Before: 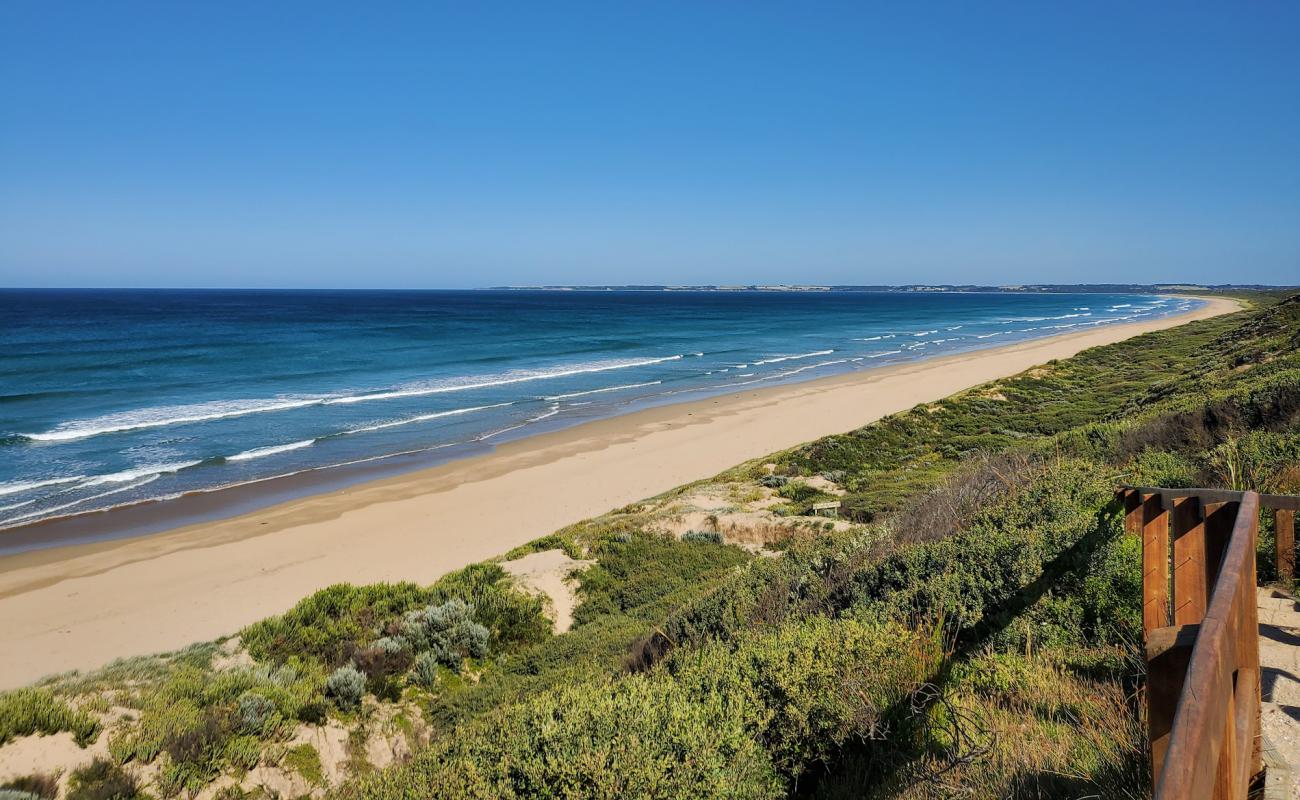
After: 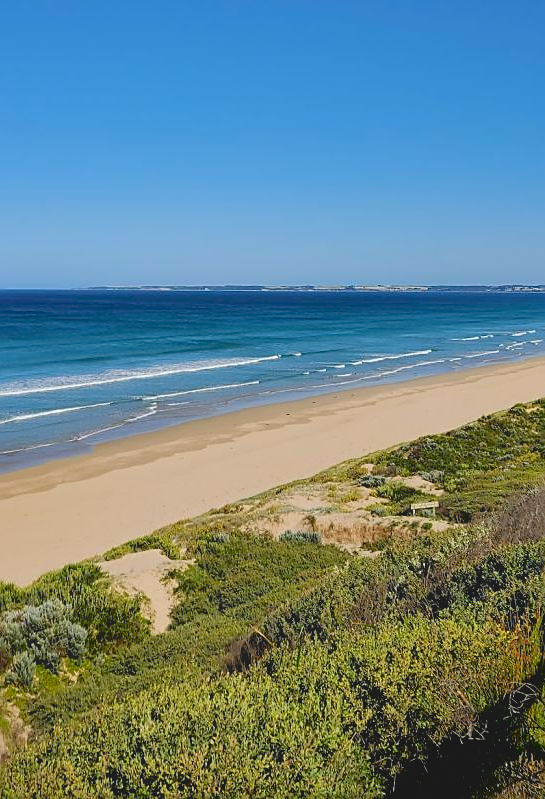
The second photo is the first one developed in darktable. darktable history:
local contrast: detail 69%
color correction: highlights b* -0.044
levels: levels [0, 0.476, 0.951]
exposure: black level correction 0.012, compensate highlight preservation false
crop: left 30.946%, right 27.085%
sharpen: on, module defaults
